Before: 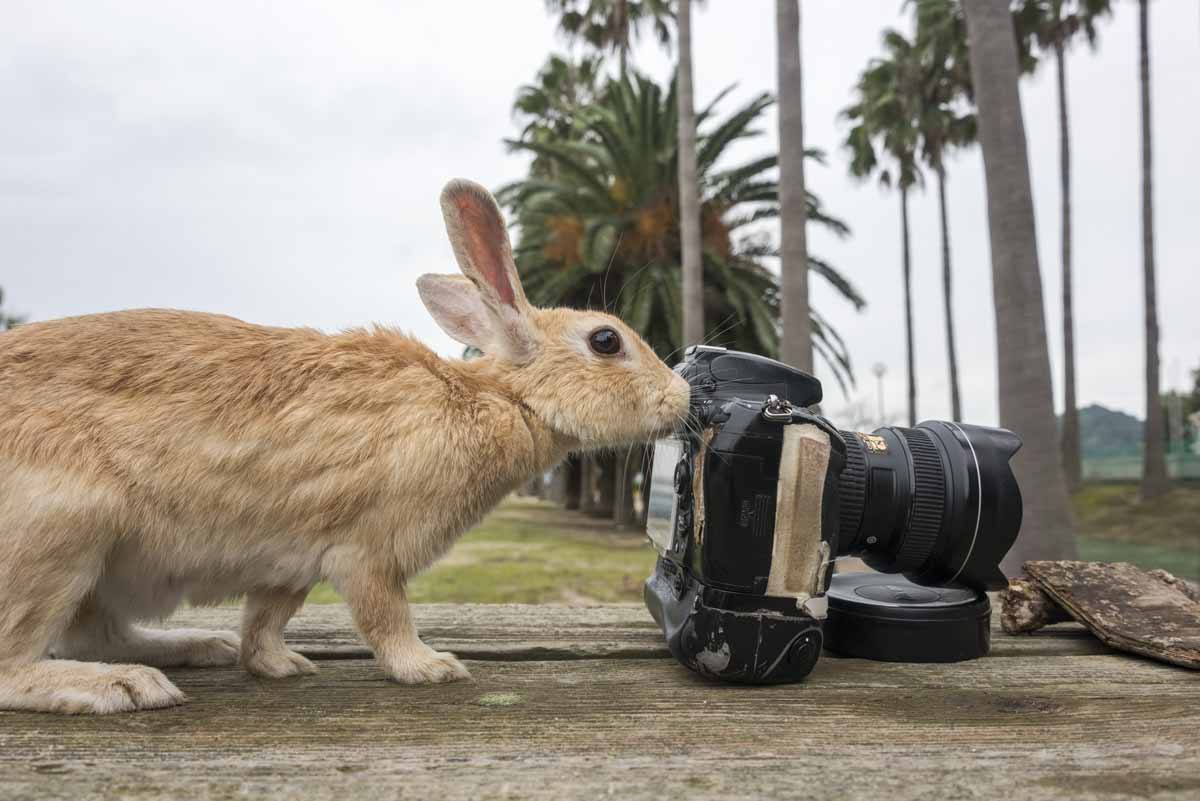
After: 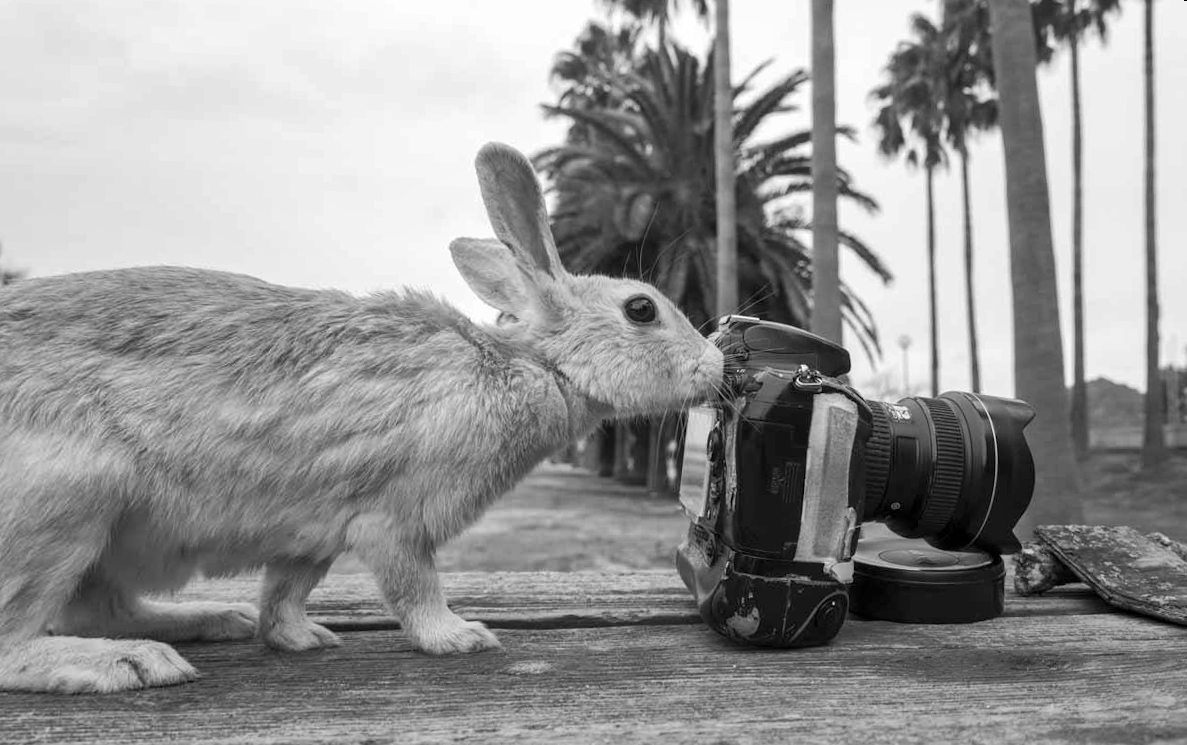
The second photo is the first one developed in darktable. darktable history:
local contrast: mode bilateral grid, contrast 20, coarseness 50, detail 120%, midtone range 0.2
rotate and perspective: rotation 0.679°, lens shift (horizontal) 0.136, crop left 0.009, crop right 0.991, crop top 0.078, crop bottom 0.95
monochrome: a -3.63, b -0.465
